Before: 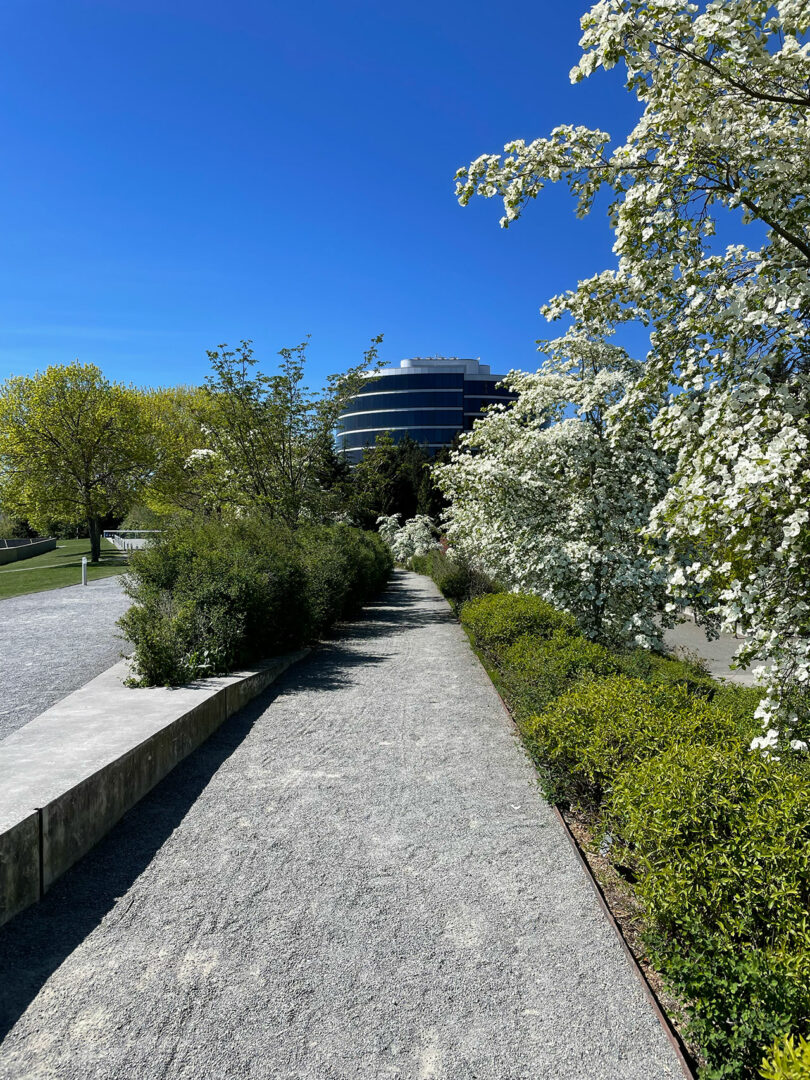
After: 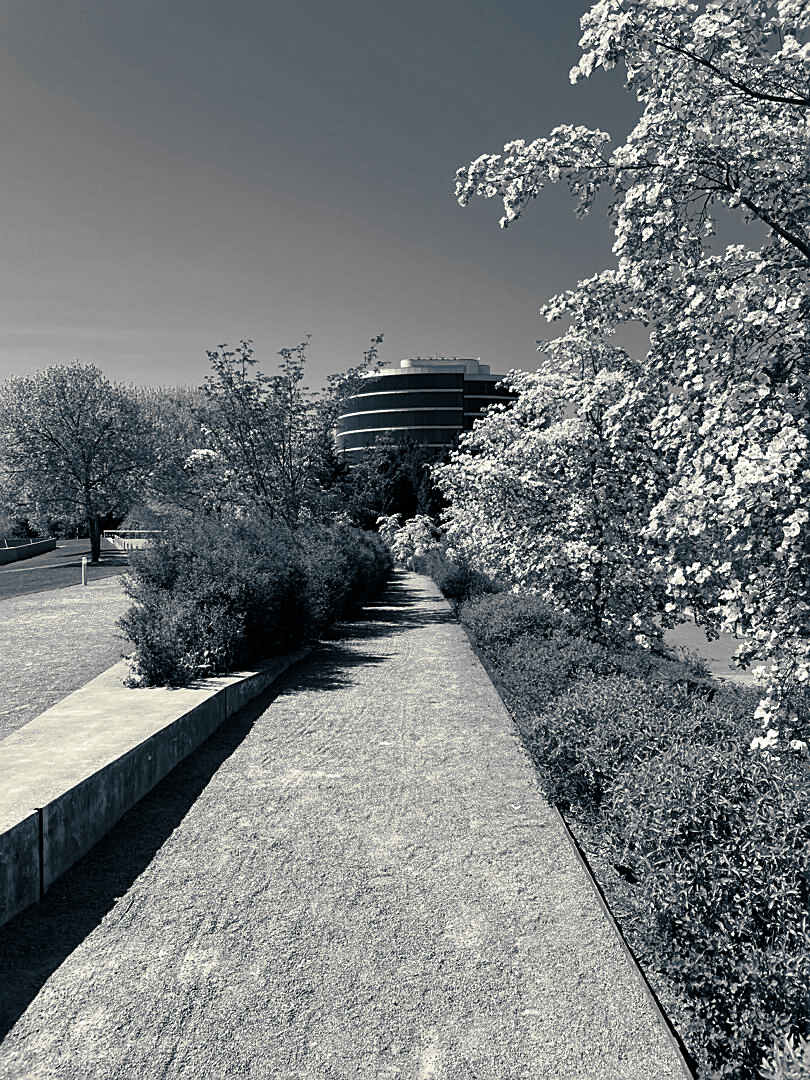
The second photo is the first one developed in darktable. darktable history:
sharpen: on, module defaults
monochrome: on, module defaults
split-toning: shadows › hue 216°, shadows › saturation 1, highlights › hue 57.6°, balance -33.4
